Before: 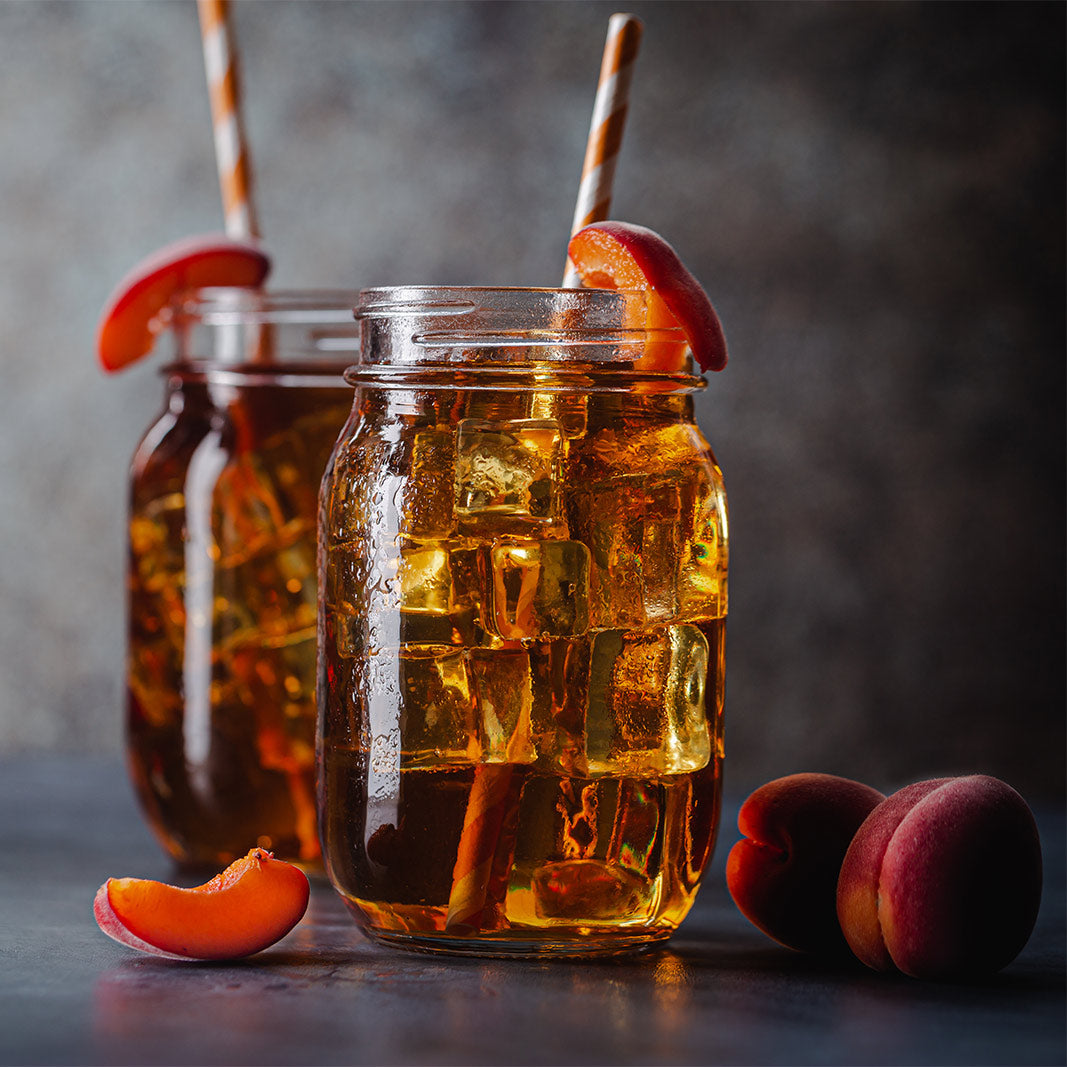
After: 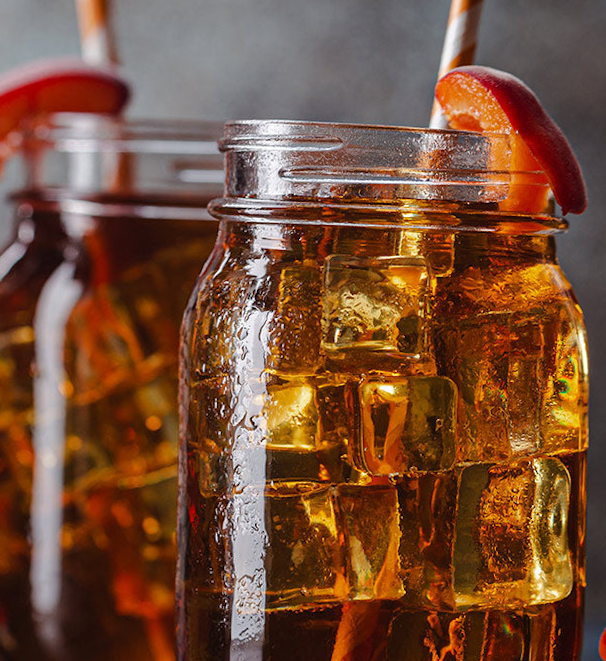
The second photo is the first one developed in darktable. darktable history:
crop: left 16.202%, top 11.208%, right 26.045%, bottom 20.557%
rotate and perspective: rotation -0.013°, lens shift (vertical) -0.027, lens shift (horizontal) 0.178, crop left 0.016, crop right 0.989, crop top 0.082, crop bottom 0.918
